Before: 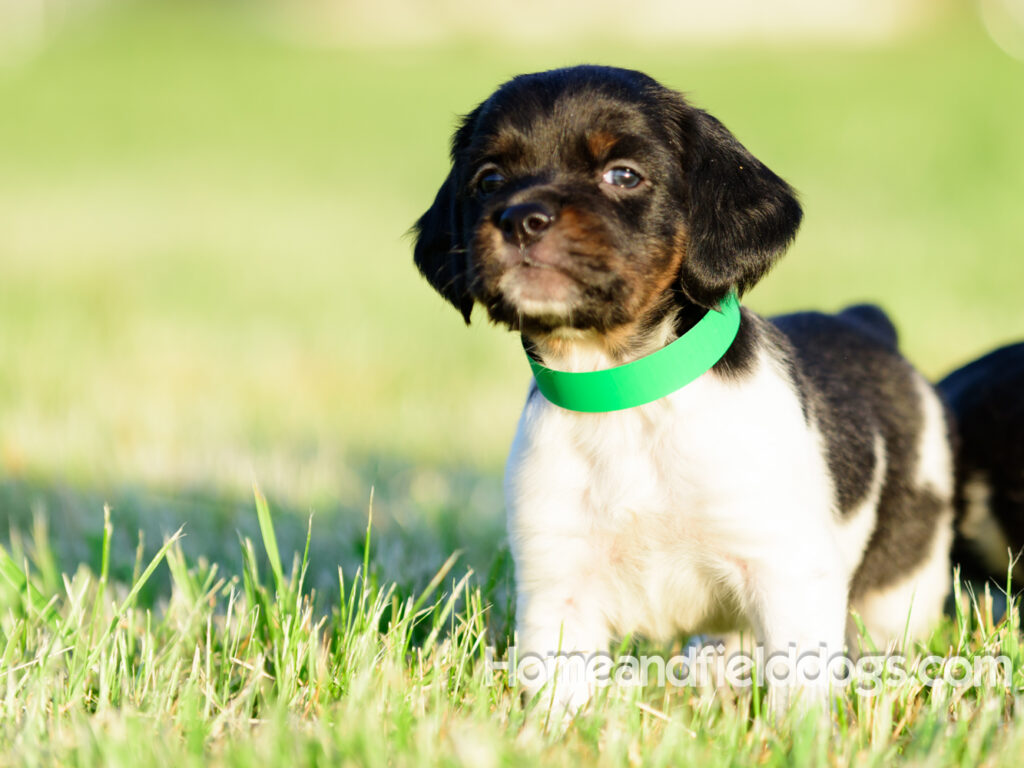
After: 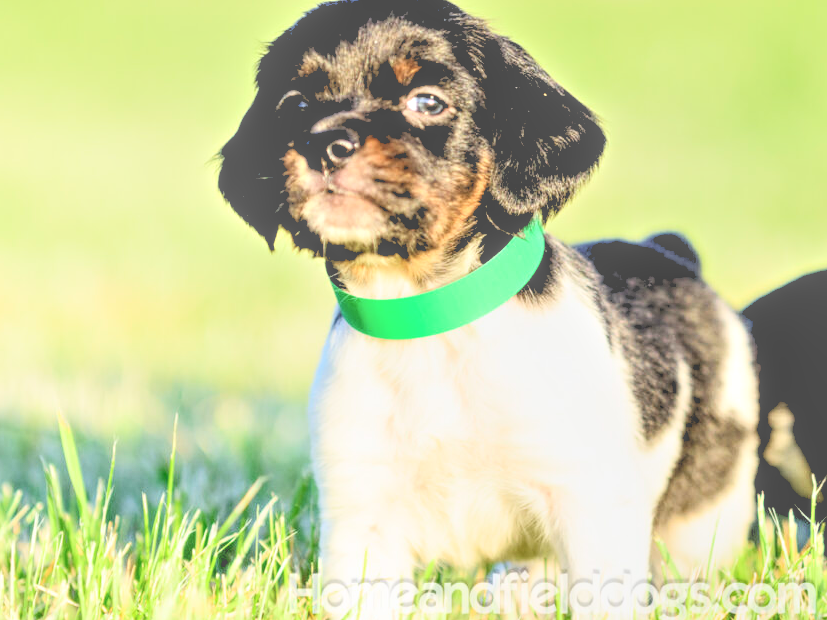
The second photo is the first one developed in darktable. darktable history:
rgb levels: levels [[0.027, 0.429, 0.996], [0, 0.5, 1], [0, 0.5, 1]]
crop: left 19.159%, top 9.58%, bottom 9.58%
contrast brightness saturation: contrast 0.28
local contrast: highlights 73%, shadows 15%, midtone range 0.197
